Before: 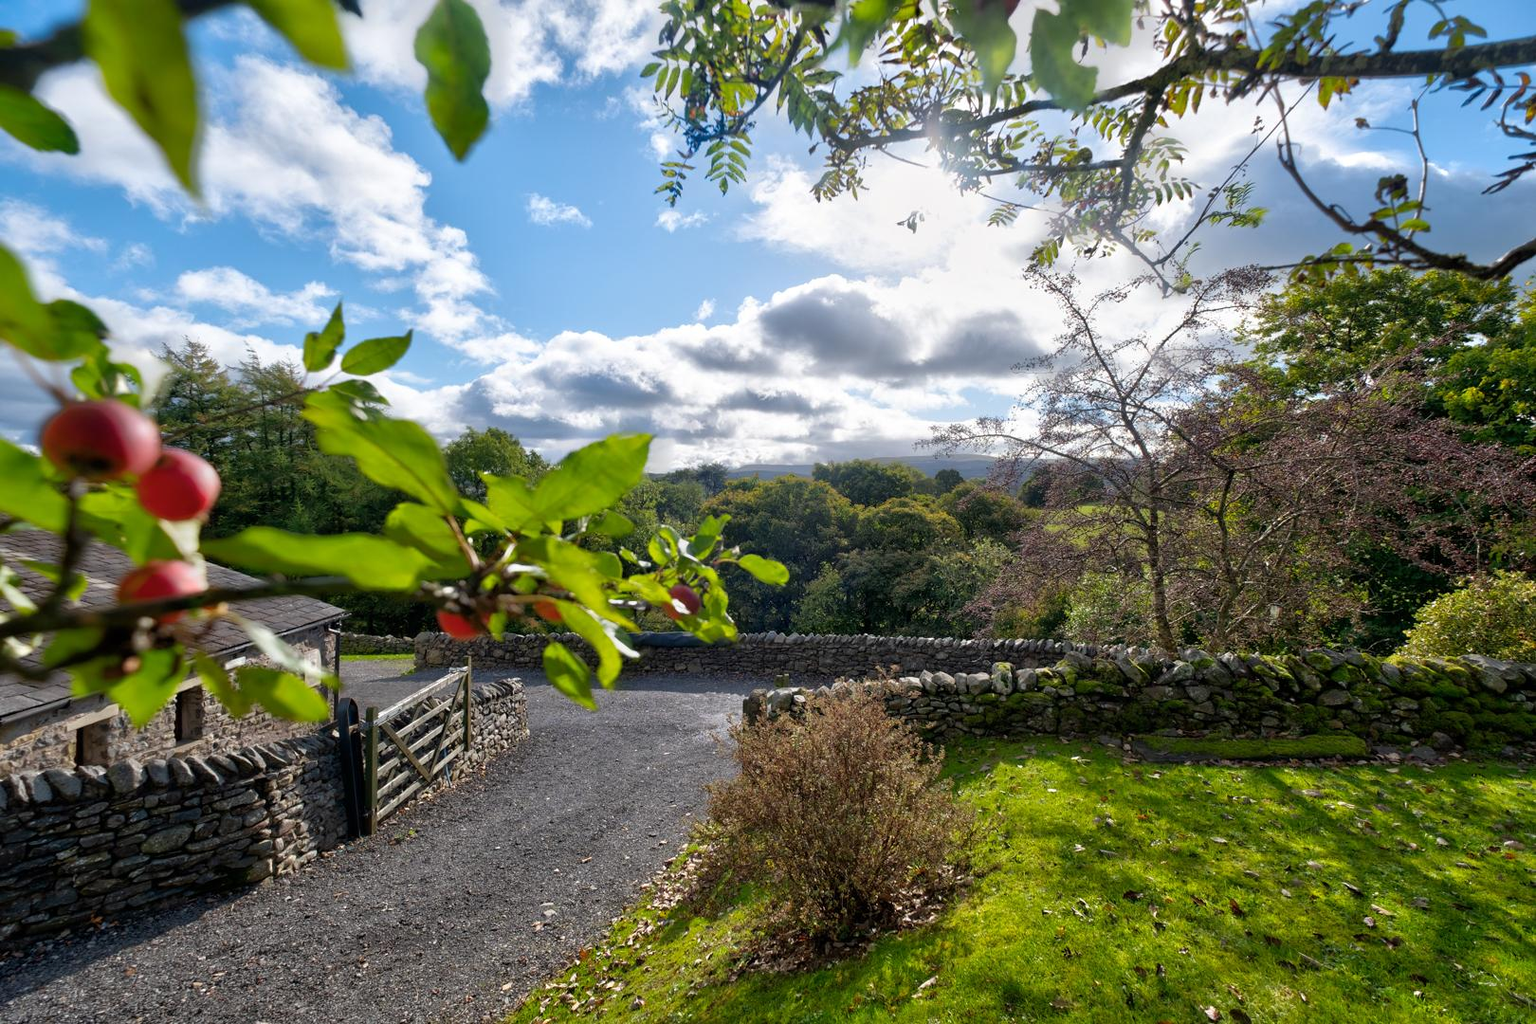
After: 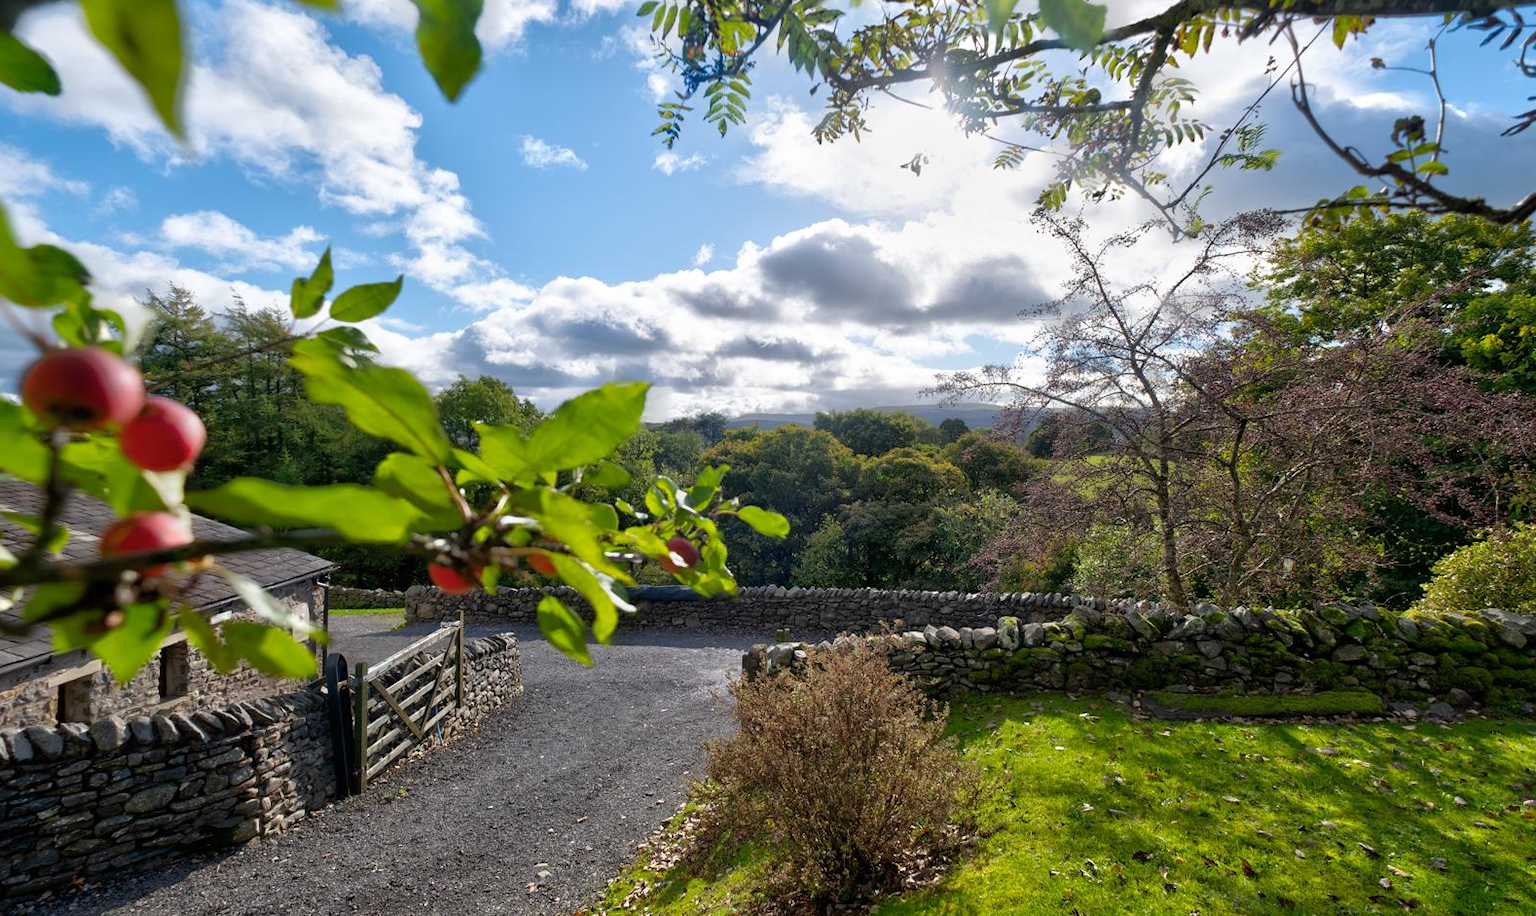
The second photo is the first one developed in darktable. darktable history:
crop: left 1.336%, top 6.093%, right 1.257%, bottom 6.659%
